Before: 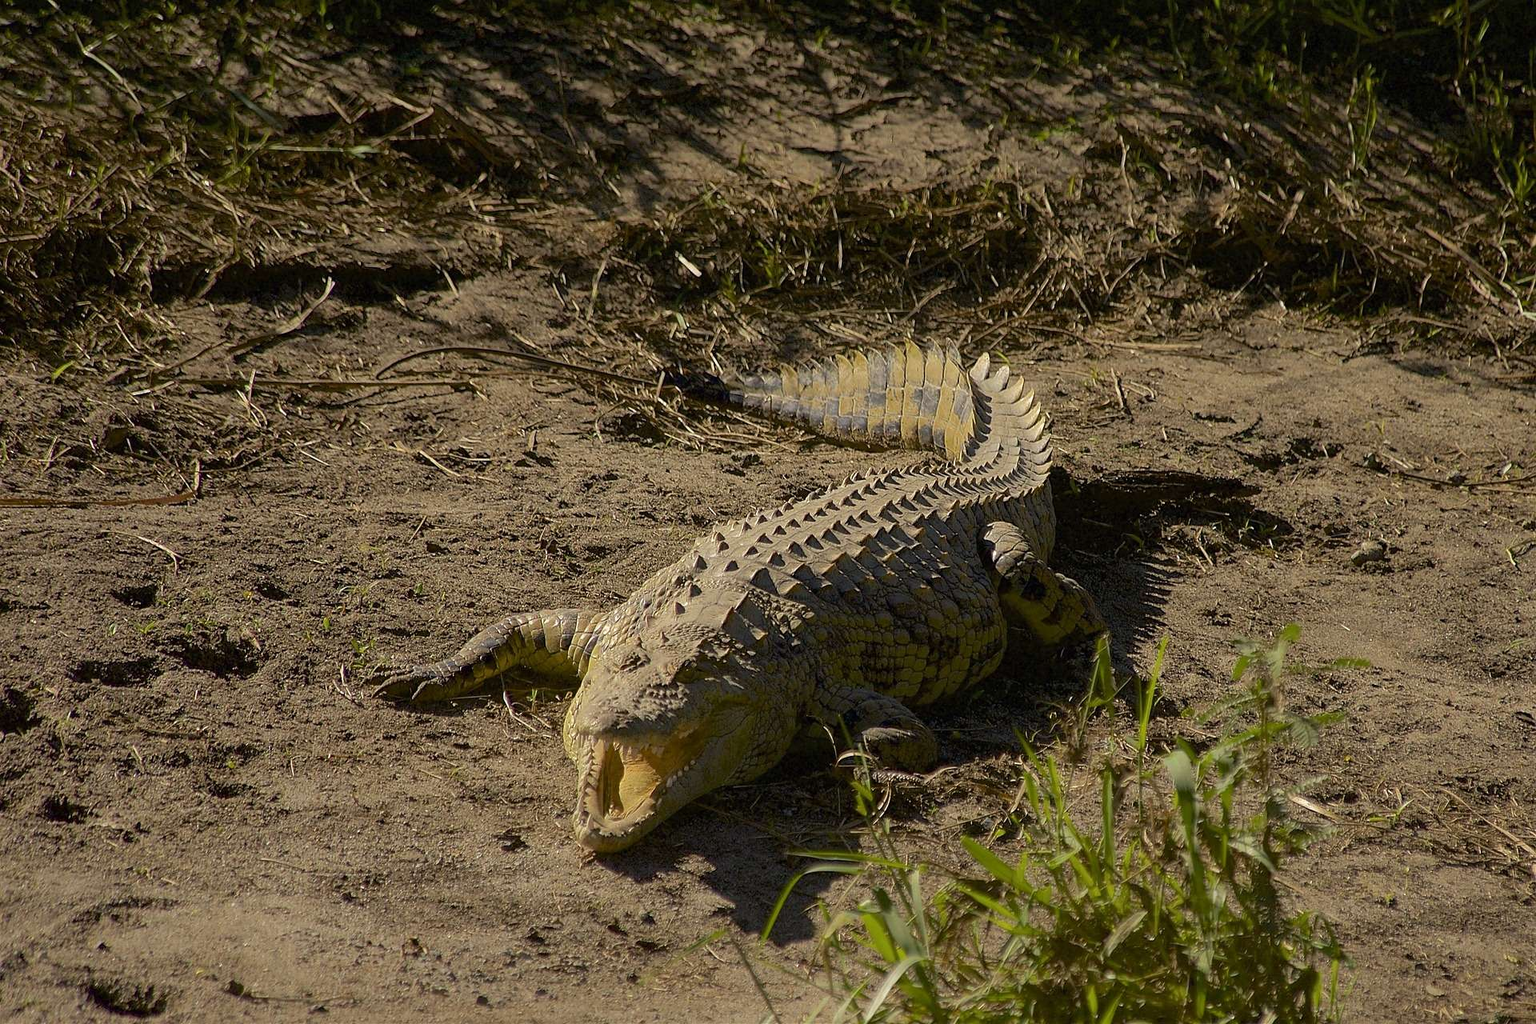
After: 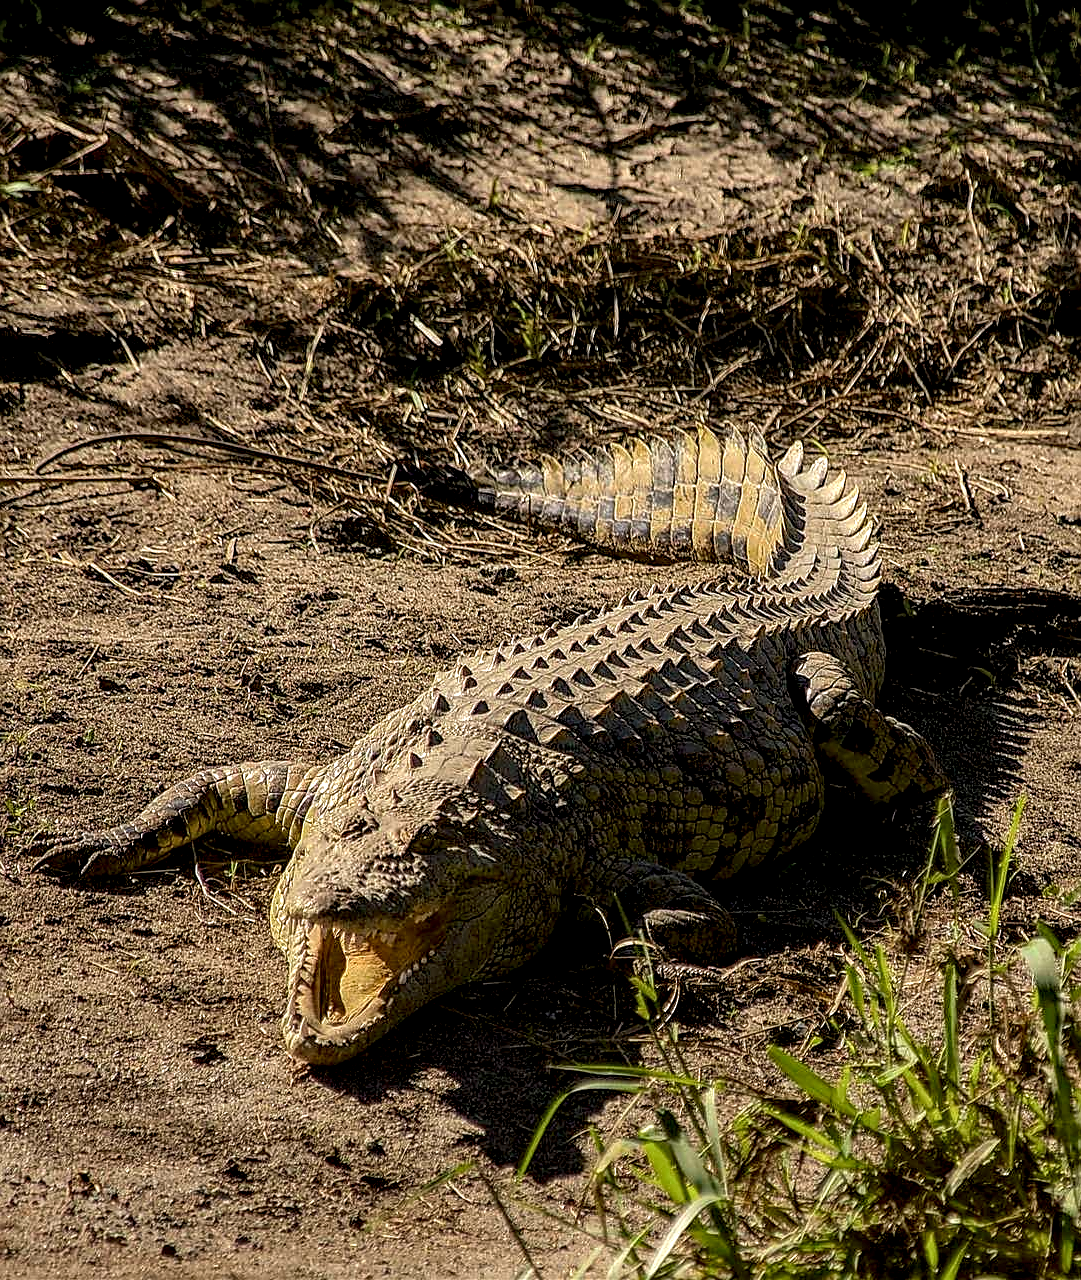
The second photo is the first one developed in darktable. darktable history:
sharpen: on, module defaults
local contrast: highlights 21%, detail 198%
crop and rotate: left 22.642%, right 21.051%
